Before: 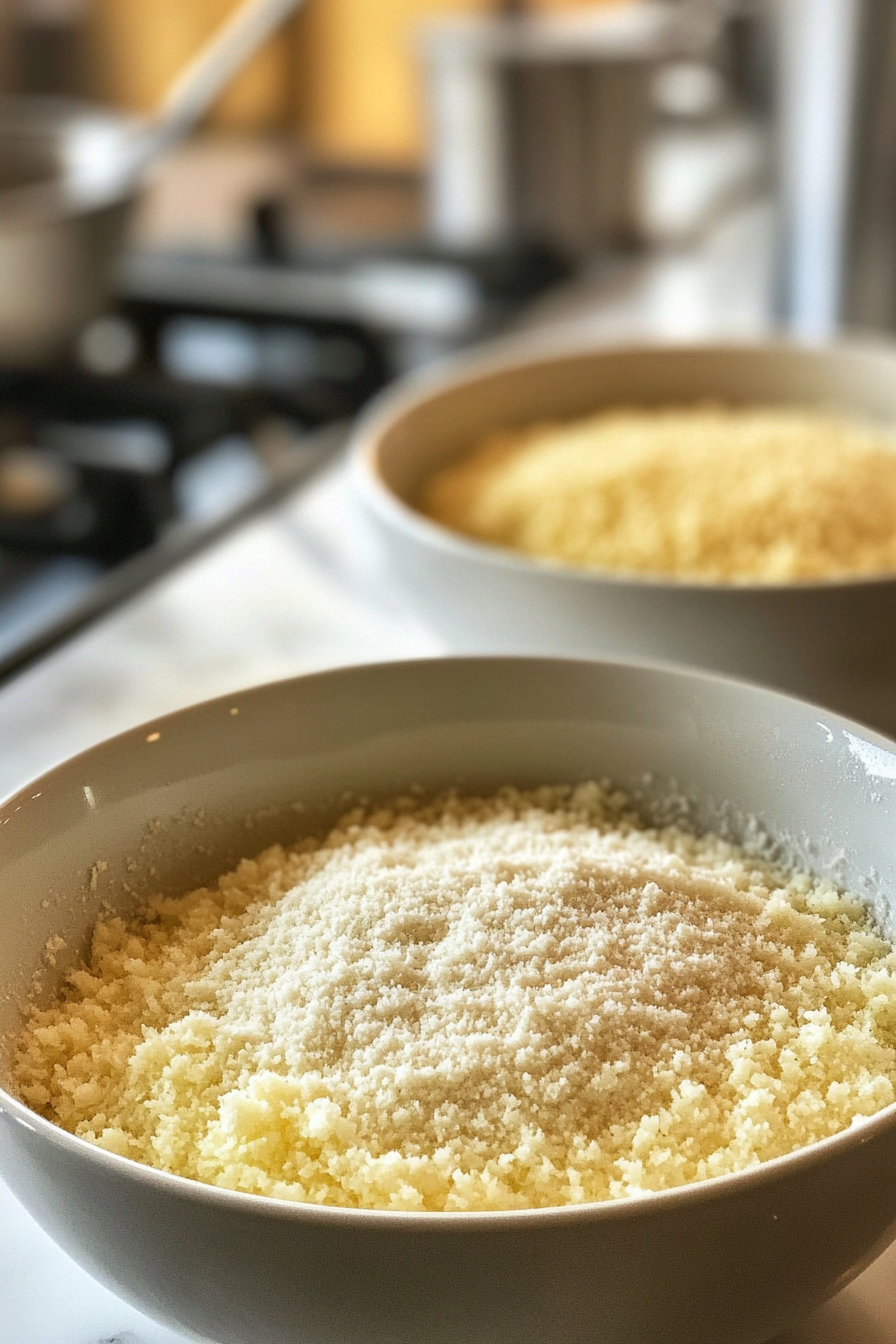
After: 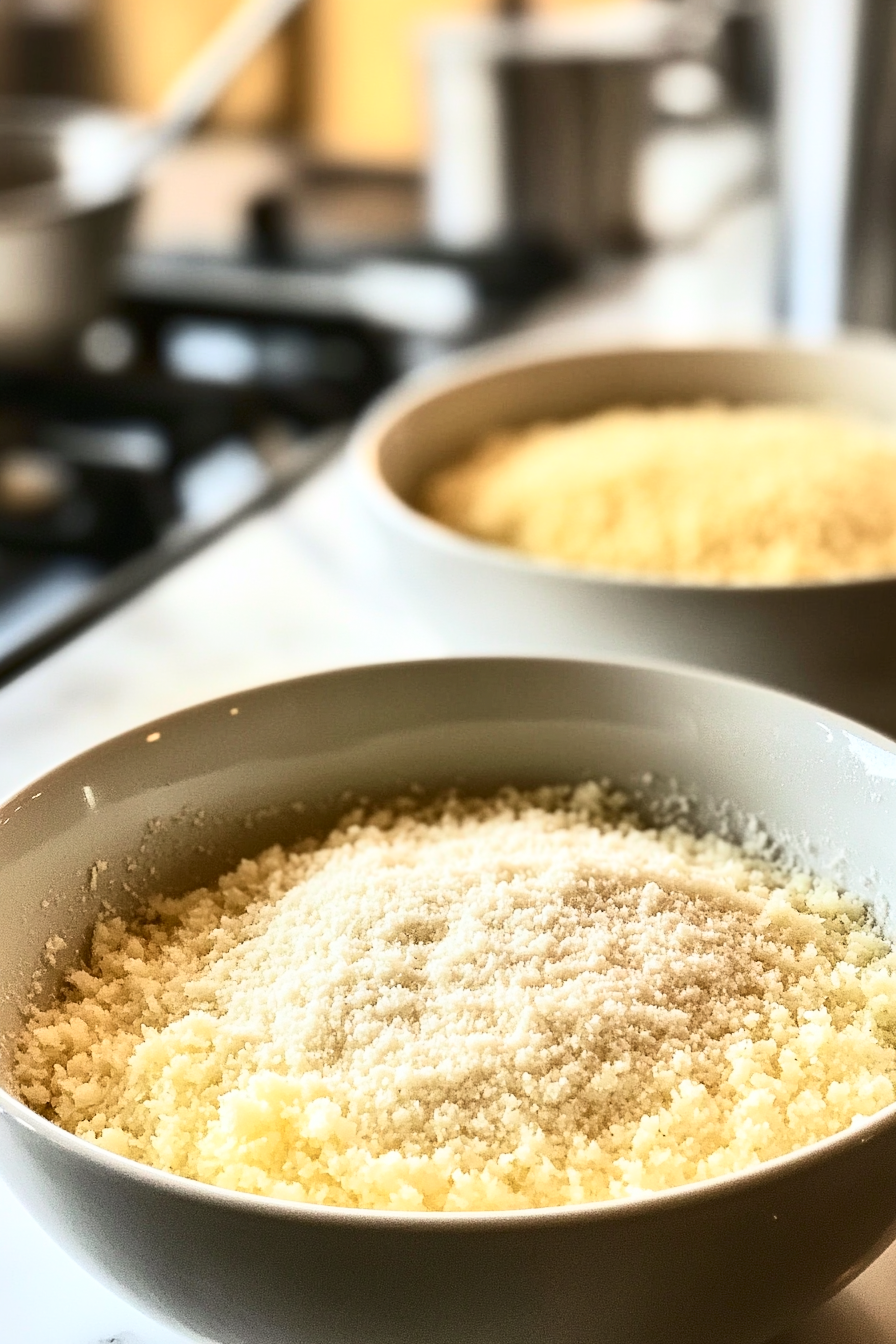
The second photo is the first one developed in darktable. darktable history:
contrast brightness saturation: contrast 0.381, brightness 0.109
